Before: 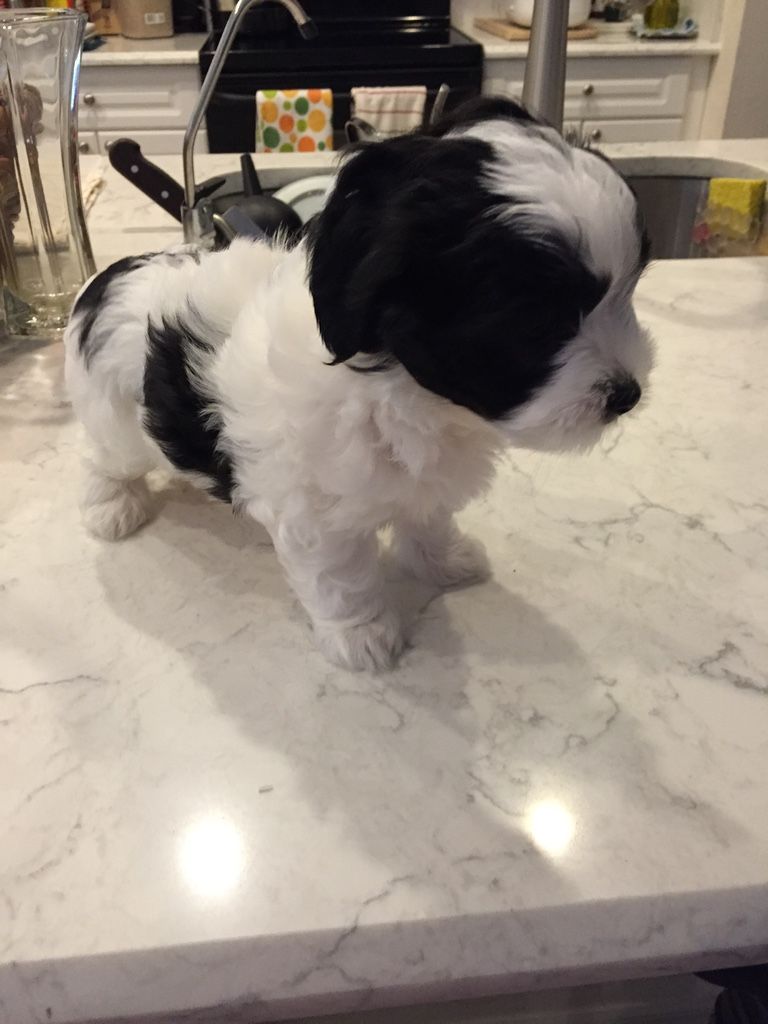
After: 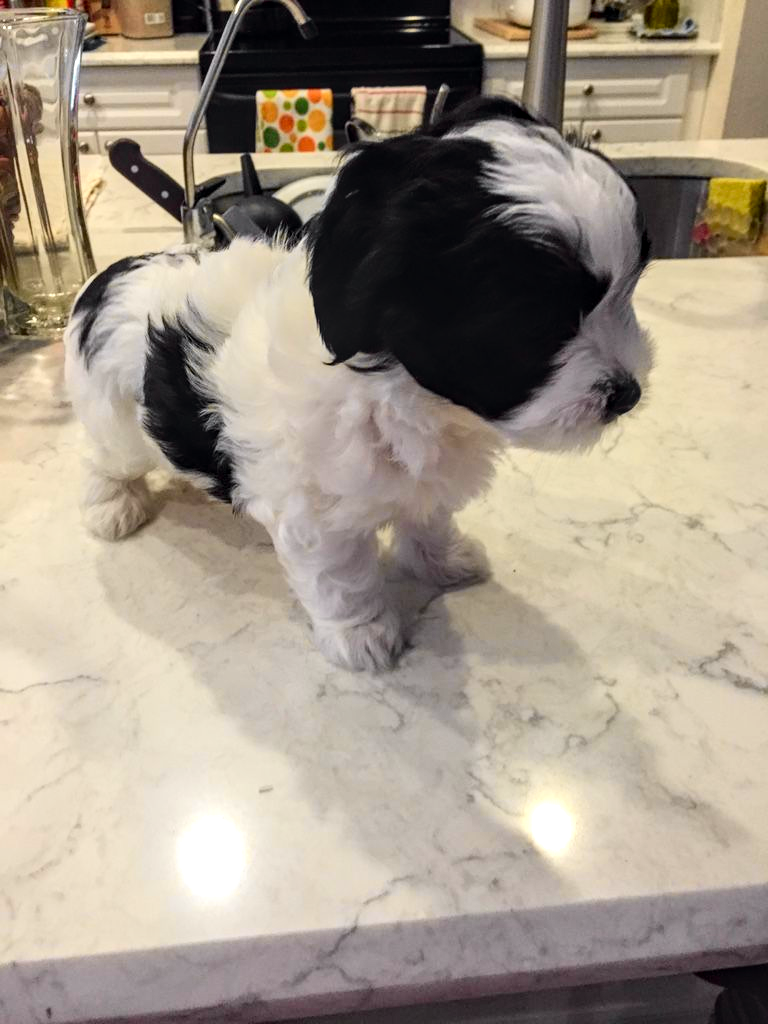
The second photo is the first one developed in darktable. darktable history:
tone curve: curves: ch0 [(0, 0) (0.071, 0.047) (0.266, 0.26) (0.491, 0.552) (0.753, 0.818) (1, 0.983)]; ch1 [(0, 0) (0.346, 0.307) (0.408, 0.369) (0.463, 0.443) (0.482, 0.493) (0.502, 0.5) (0.517, 0.518) (0.546, 0.576) (0.588, 0.643) (0.651, 0.709) (1, 1)]; ch2 [(0, 0) (0.346, 0.34) (0.434, 0.46) (0.485, 0.494) (0.5, 0.494) (0.517, 0.503) (0.535, 0.545) (0.583, 0.624) (0.625, 0.678) (1, 1)], color space Lab, independent channels, preserve colors none
local contrast: highlights 61%, detail 143%, midtone range 0.428
tone equalizer: on, module defaults
